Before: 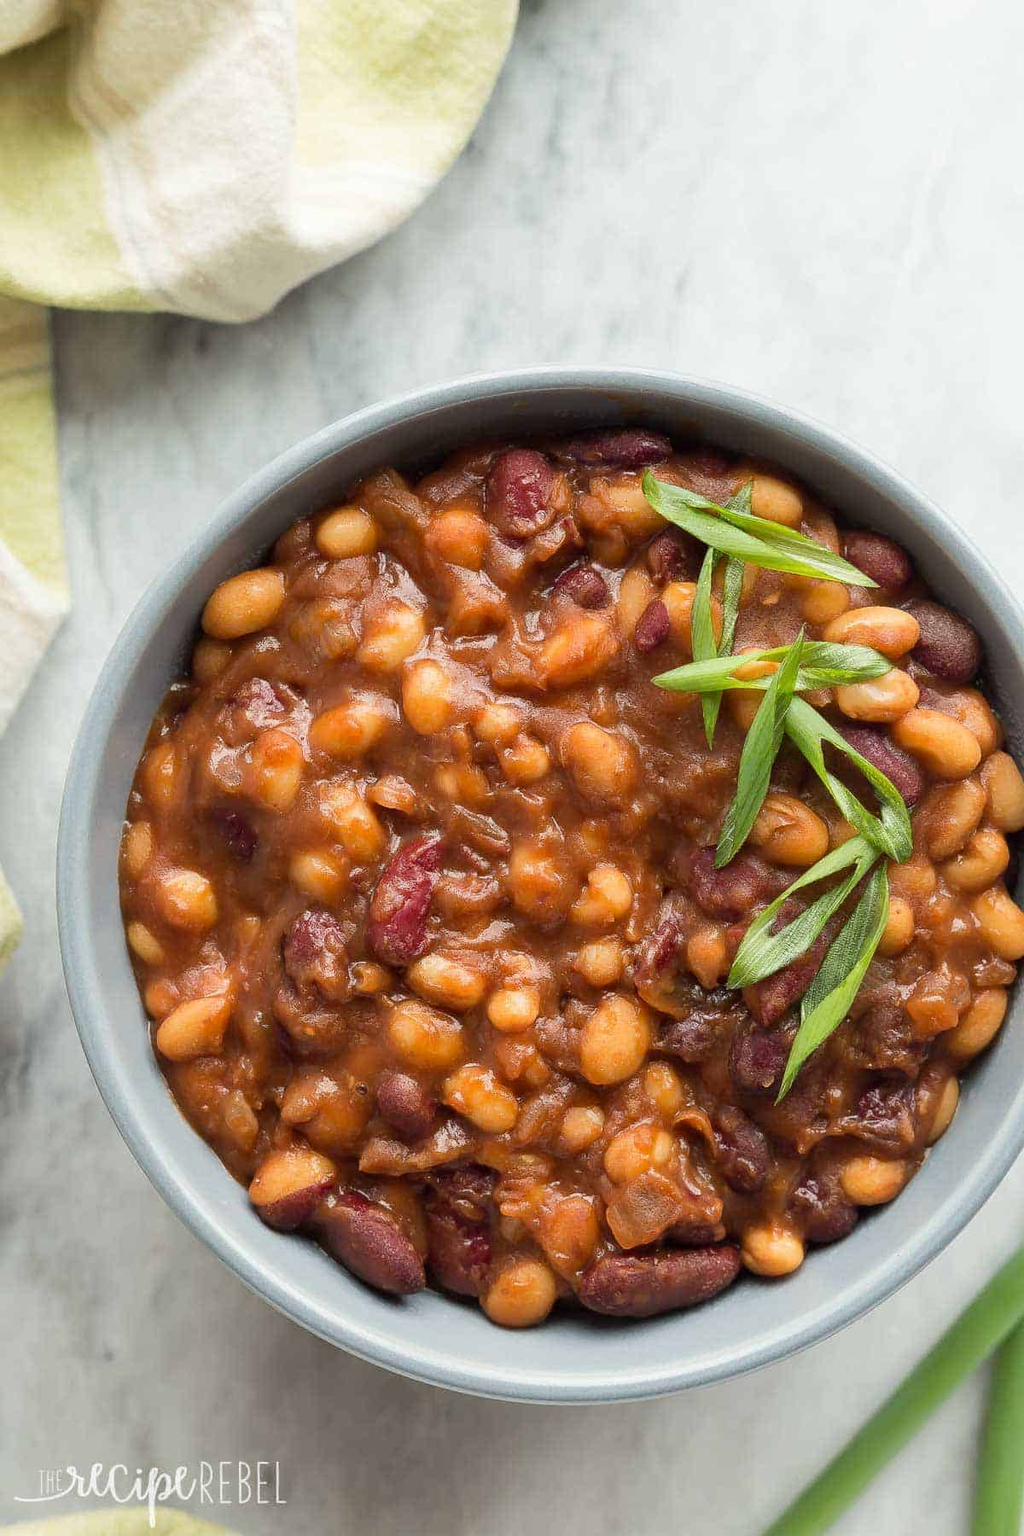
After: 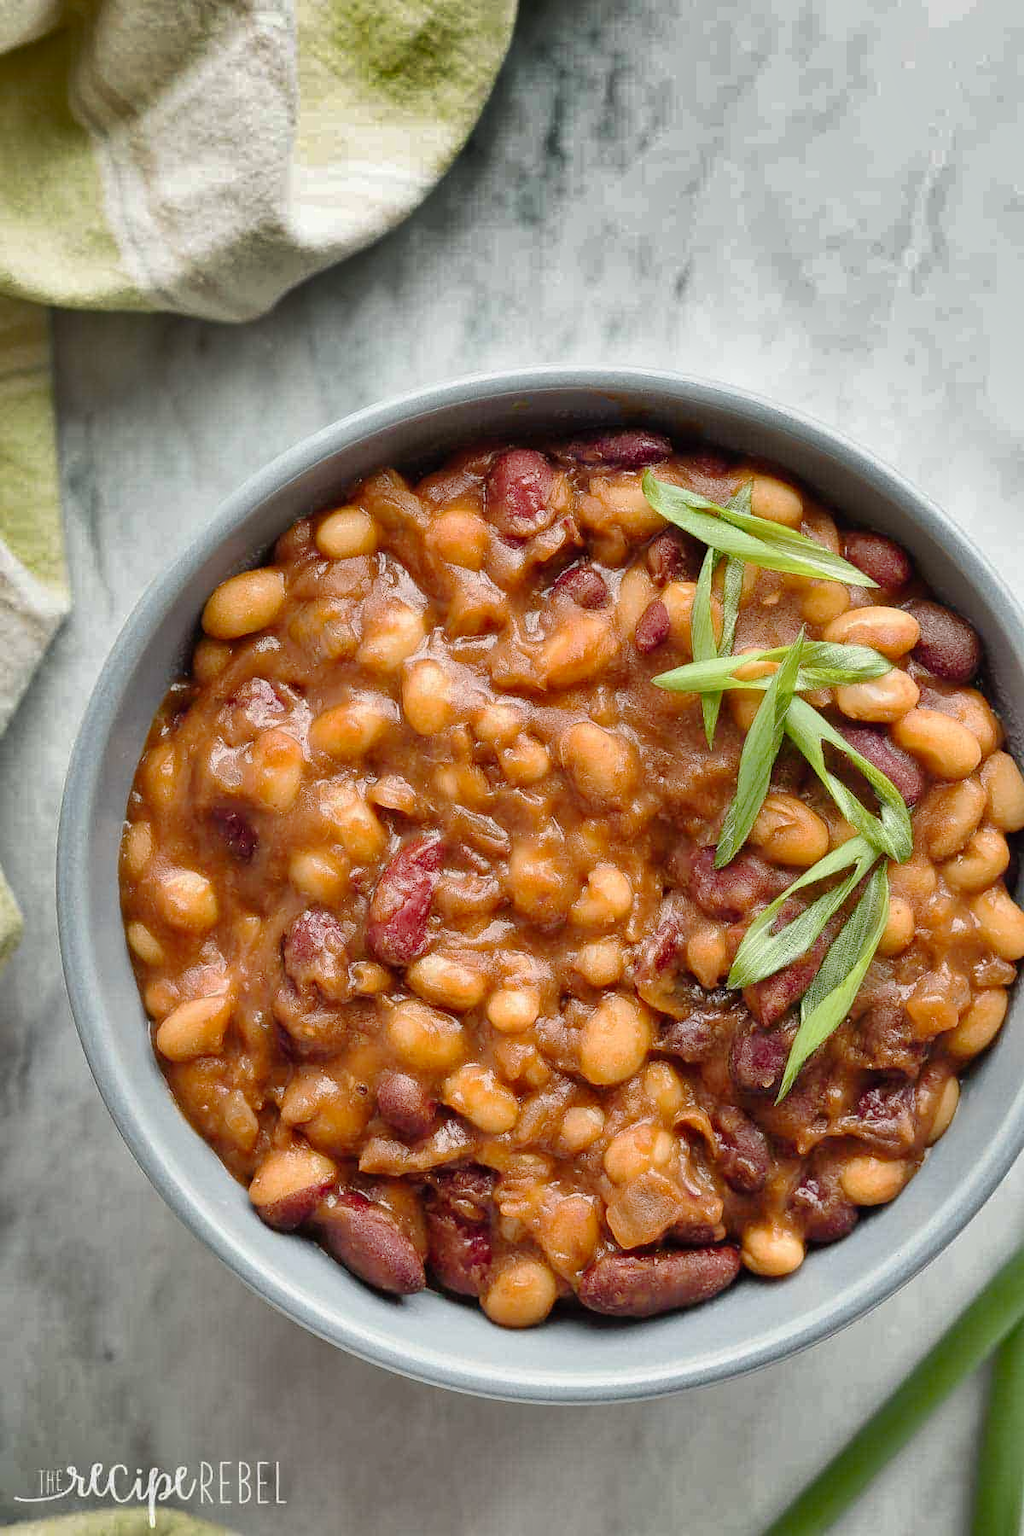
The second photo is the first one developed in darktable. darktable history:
tone curve: curves: ch0 [(0, 0) (0.003, 0.003) (0.011, 0.014) (0.025, 0.027) (0.044, 0.044) (0.069, 0.064) (0.1, 0.108) (0.136, 0.153) (0.177, 0.208) (0.224, 0.275) (0.277, 0.349) (0.335, 0.422) (0.399, 0.492) (0.468, 0.557) (0.543, 0.617) (0.623, 0.682) (0.709, 0.745) (0.801, 0.826) (0.898, 0.916) (1, 1)], preserve colors none
shadows and highlights: shadows 18.56, highlights -83.22, soften with gaussian
